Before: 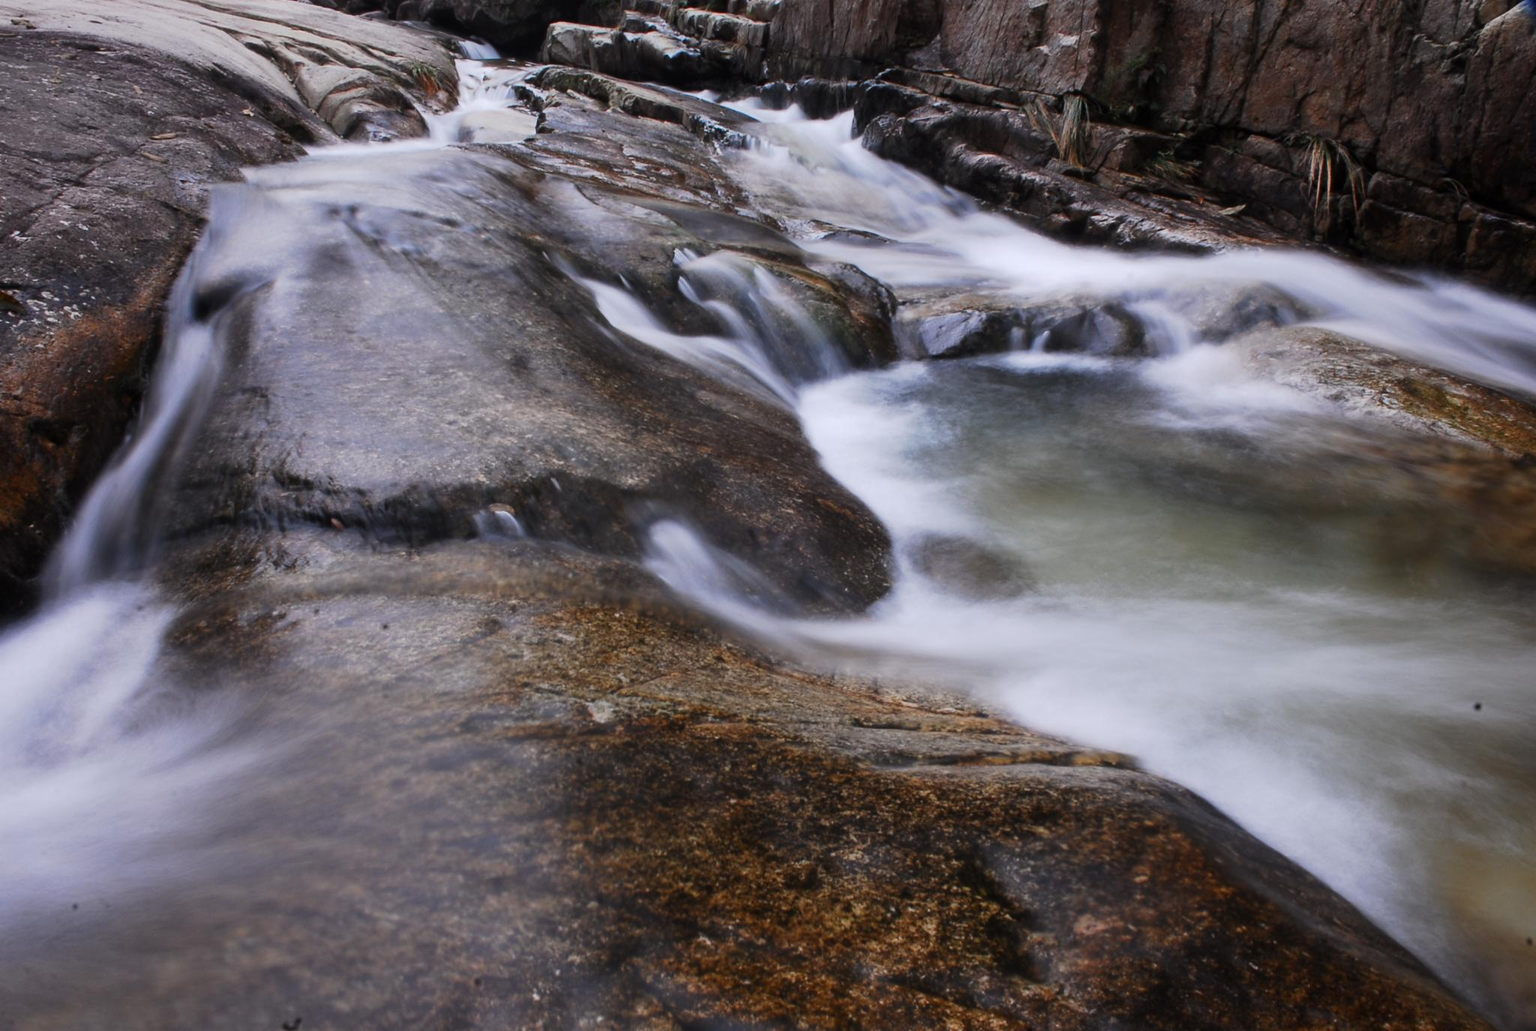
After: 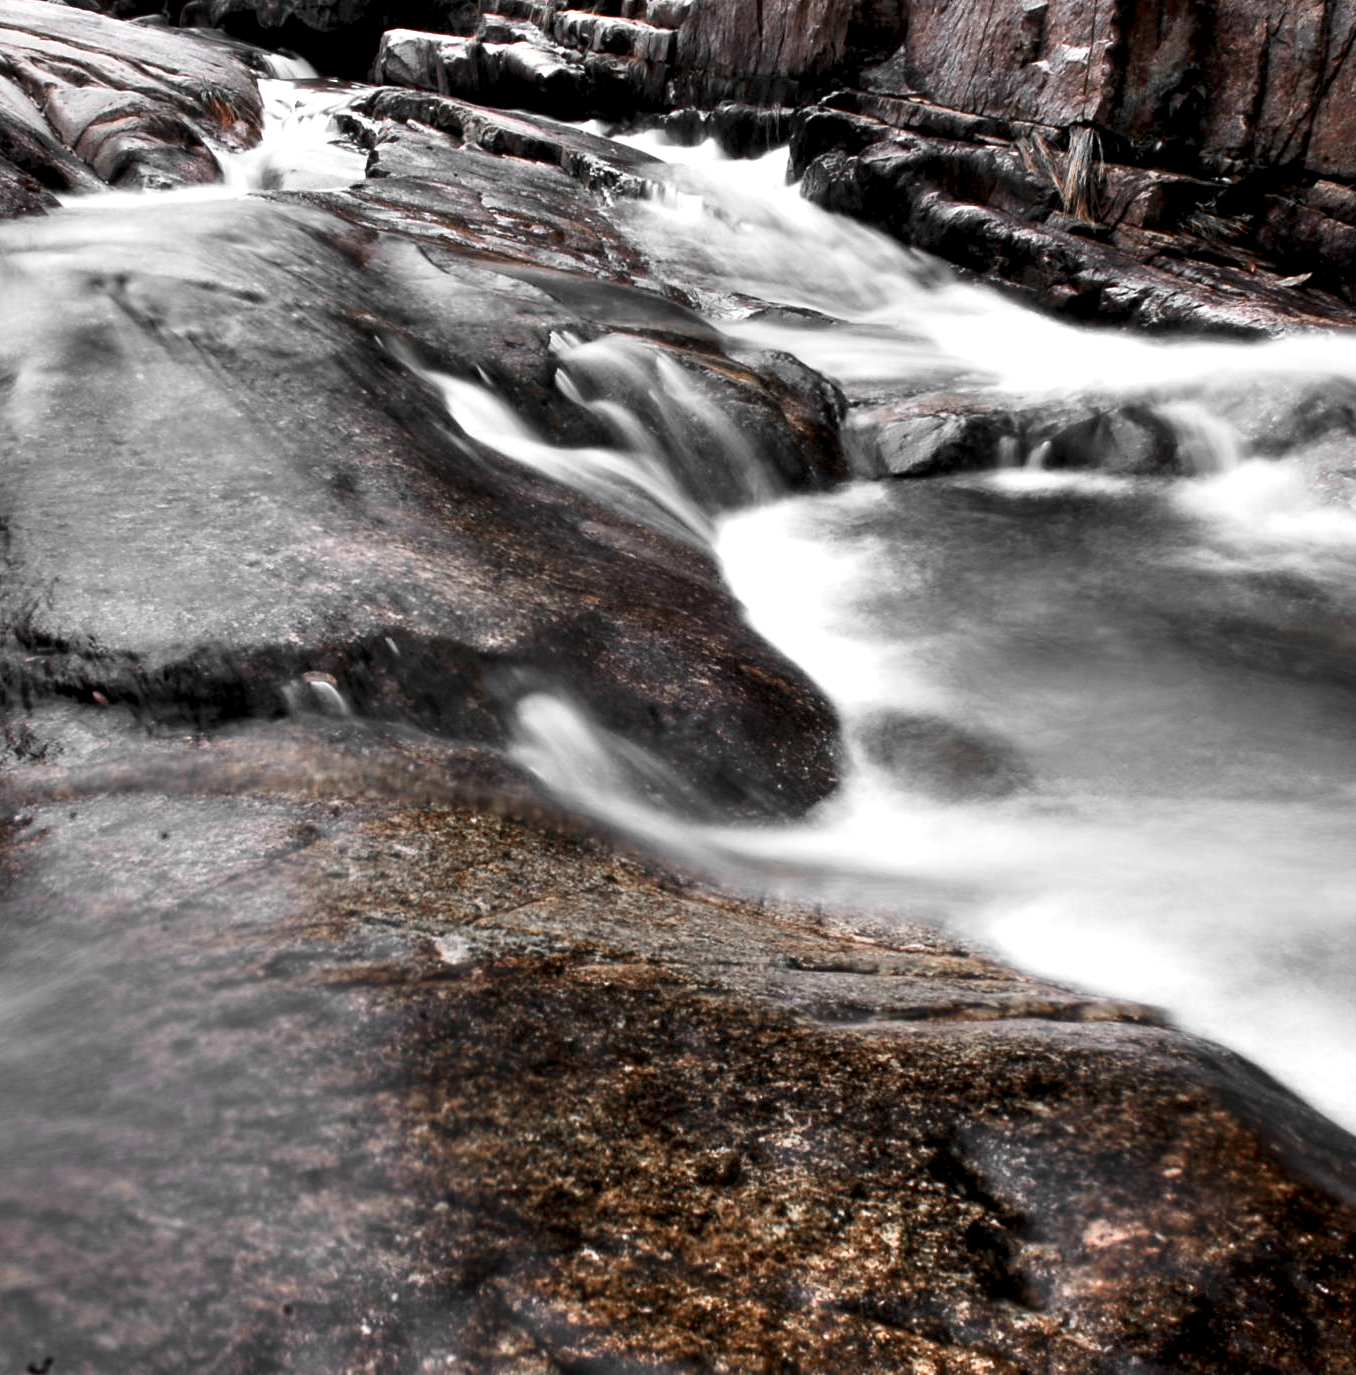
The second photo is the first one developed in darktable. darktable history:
local contrast: highlights 221%, shadows 145%, detail 140%, midtone range 0.258
color zones: curves: ch0 [(0, 0.65) (0.096, 0.644) (0.221, 0.539) (0.429, 0.5) (0.571, 0.5) (0.714, 0.5) (0.857, 0.5) (1, 0.65)]; ch1 [(0, 0.5) (0.143, 0.5) (0.257, -0.002) (0.429, 0.04) (0.571, -0.001) (0.714, -0.015) (0.857, 0.024) (1, 0.5)]
crop: left 17.046%, right 16.739%
shadows and highlights: soften with gaussian
